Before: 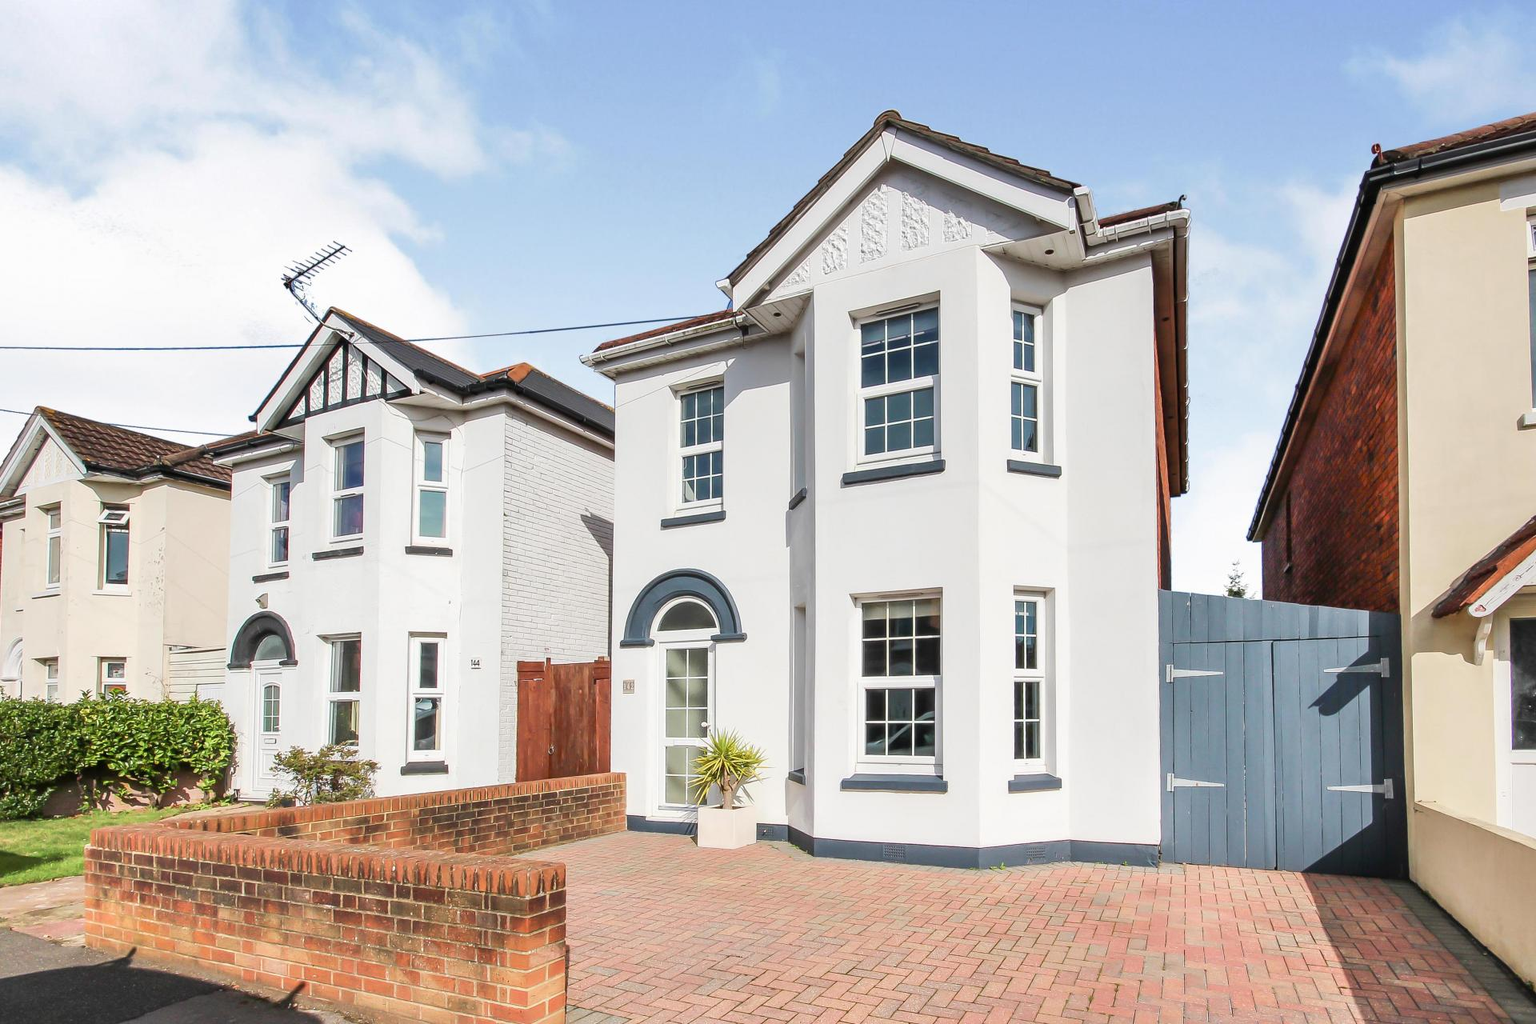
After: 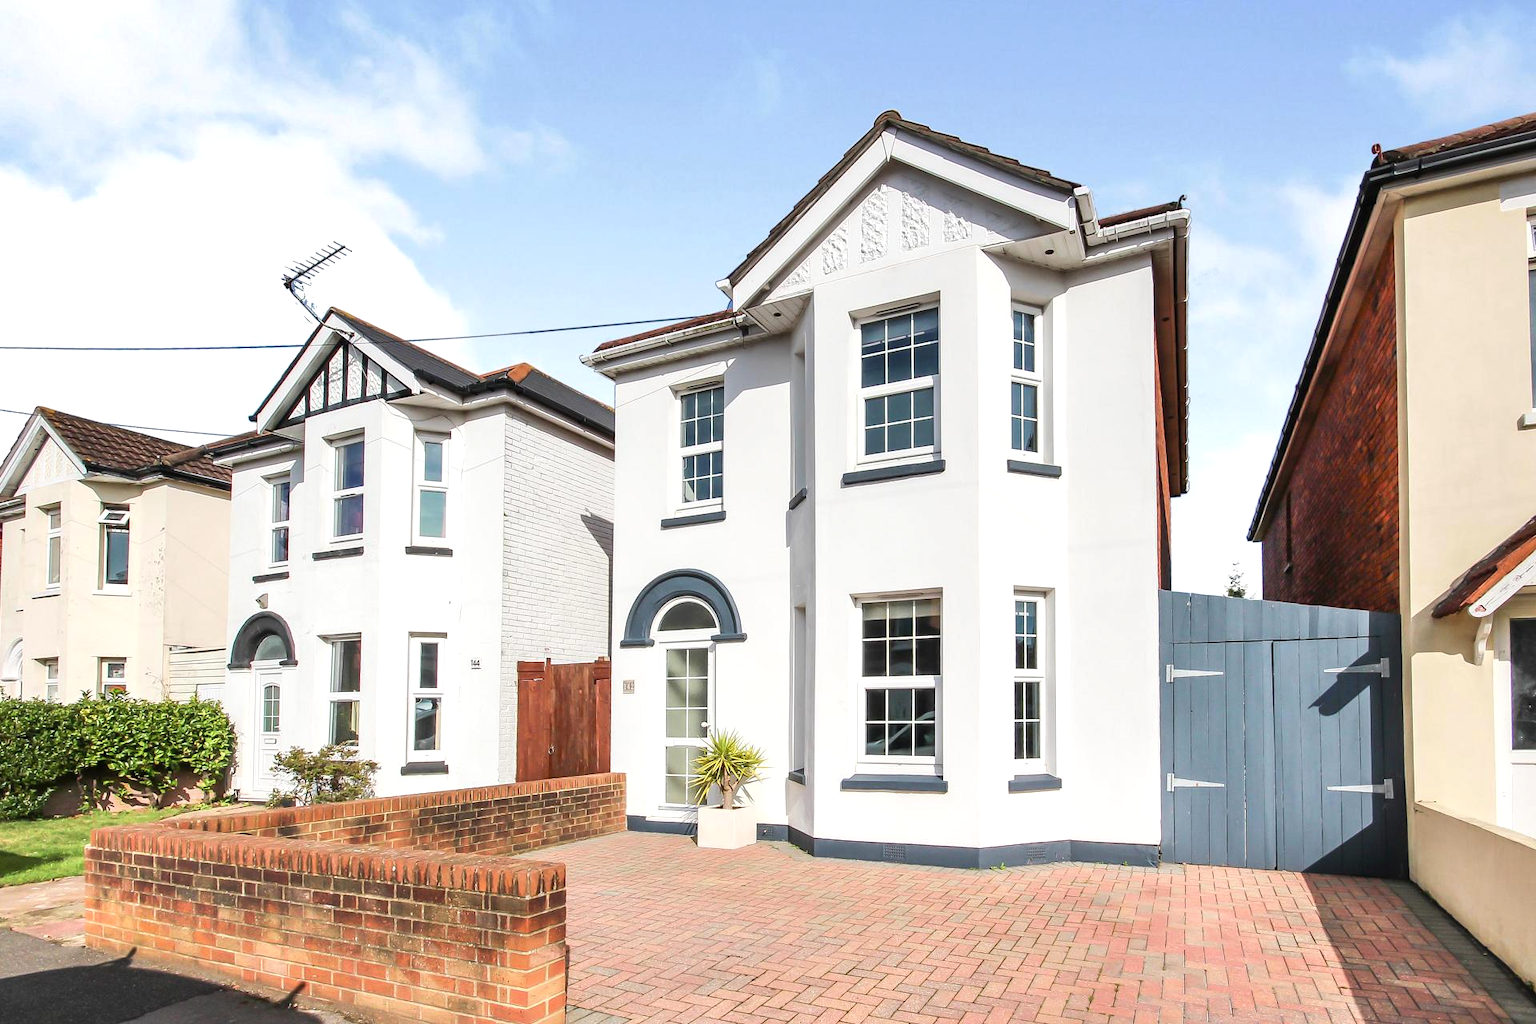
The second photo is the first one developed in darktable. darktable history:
color balance rgb: perceptual saturation grading › global saturation 0.269%, perceptual brilliance grading › highlights 11.611%, saturation formula JzAzBz (2021)
